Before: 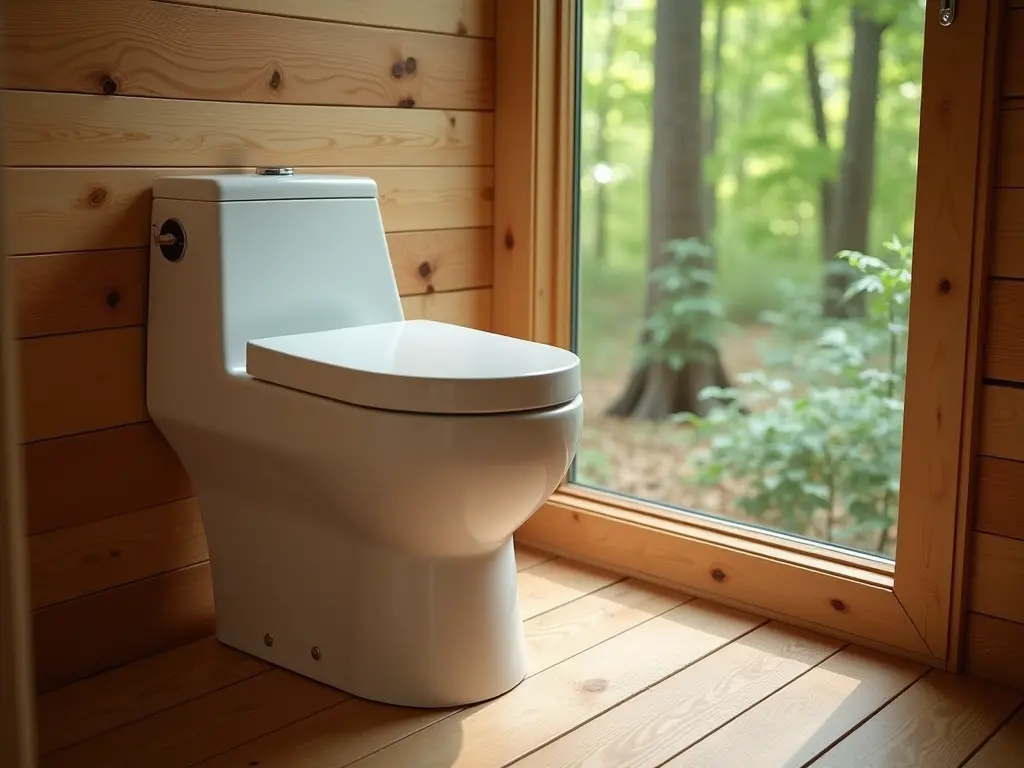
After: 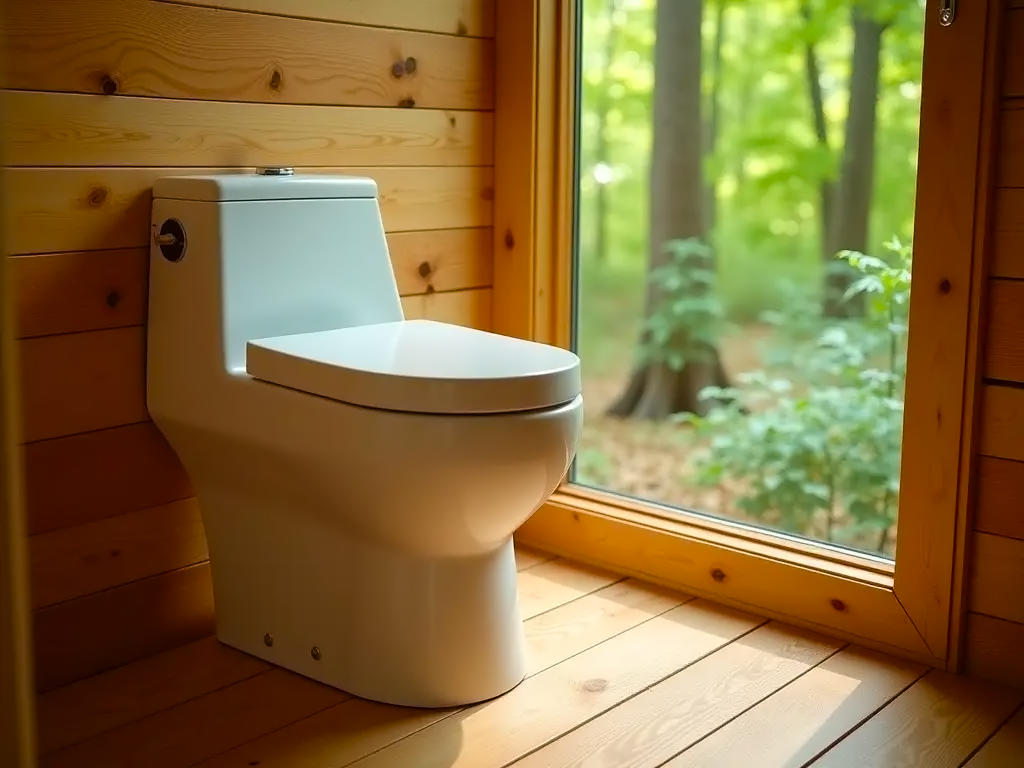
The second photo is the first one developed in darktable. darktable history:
velvia: strength 32%, mid-tones bias 0.2
contrast equalizer: y [[0.5 ×4, 0.525, 0.667], [0.5 ×6], [0.5 ×6], [0 ×4, 0.042, 0], [0, 0, 0.004, 0.1, 0.191, 0.131]]
